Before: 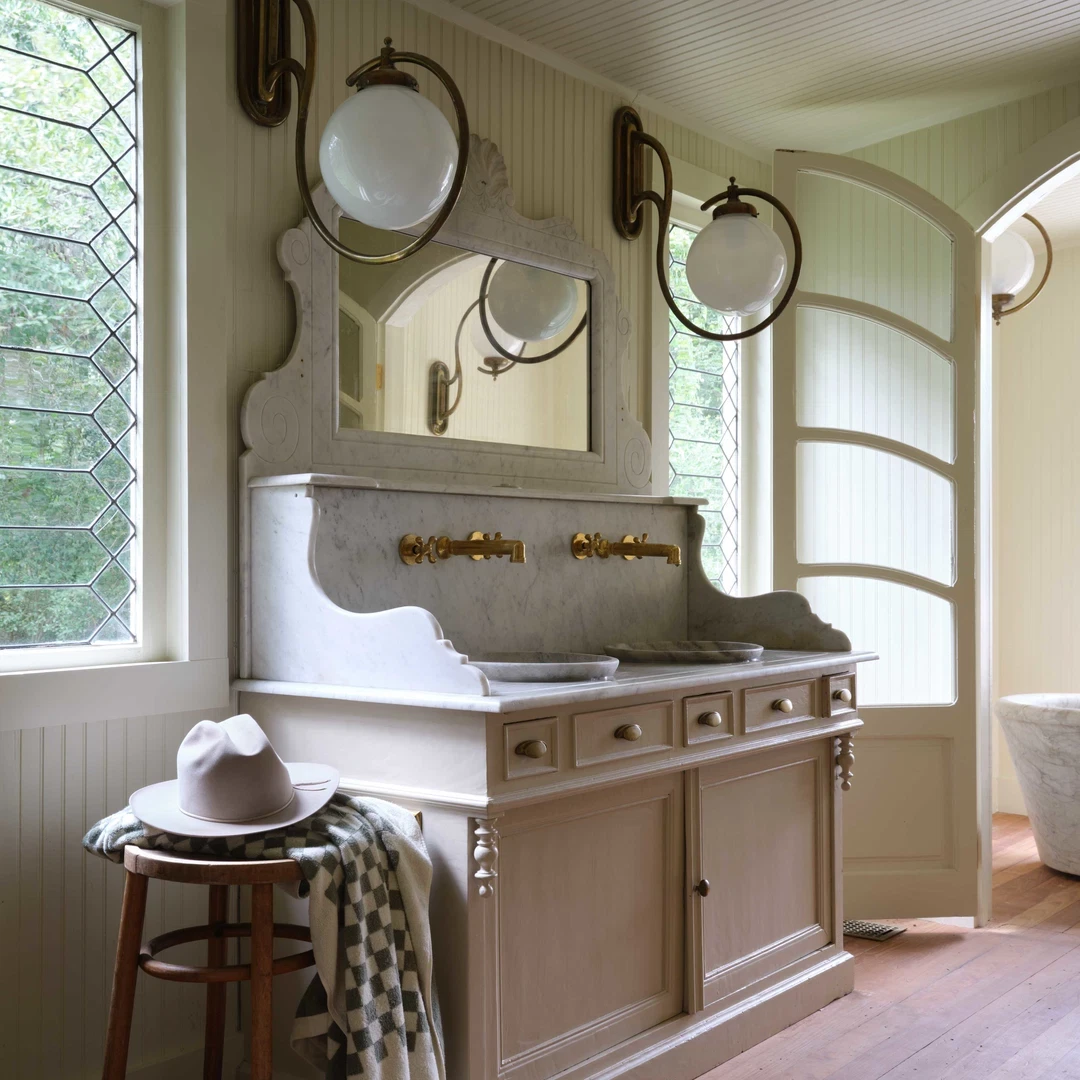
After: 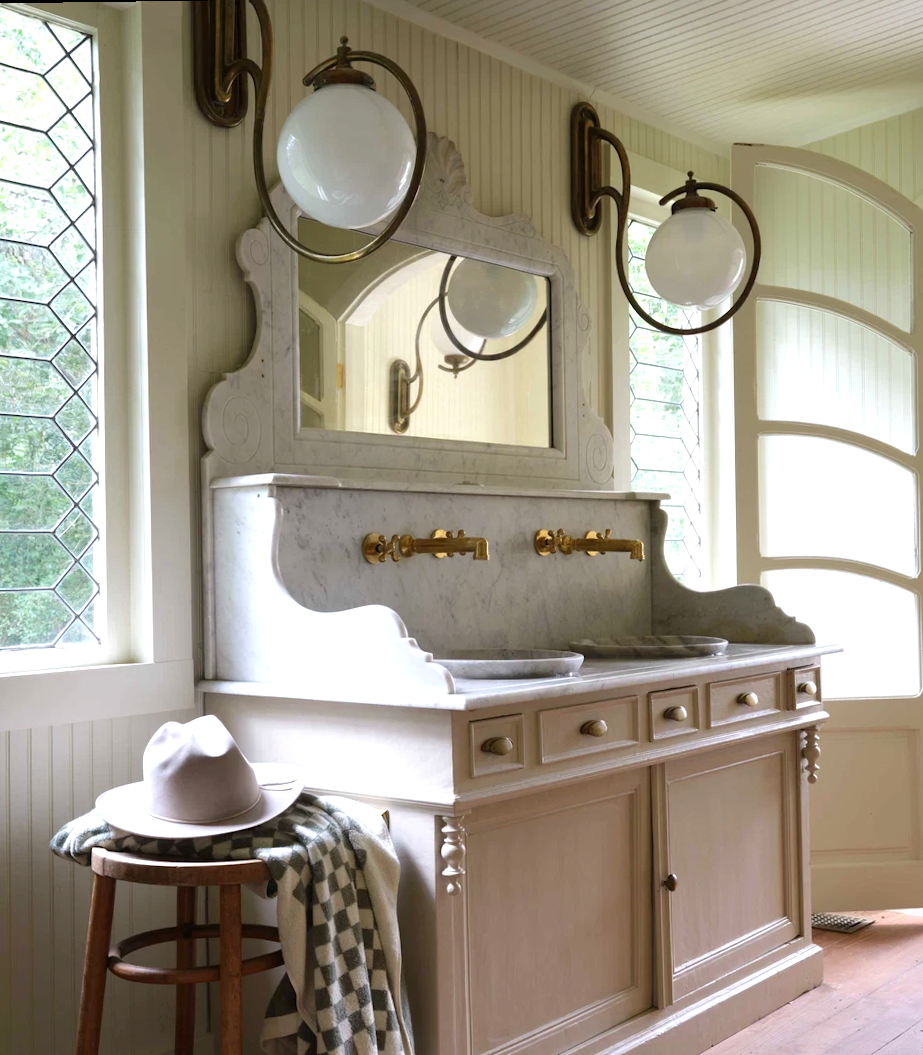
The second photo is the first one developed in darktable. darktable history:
levels: mode automatic
crop and rotate: angle 0.788°, left 4.091%, top 0.953%, right 11.516%, bottom 2.675%
exposure: black level correction 0.001, exposure 0.5 EV, compensate highlight preservation false
